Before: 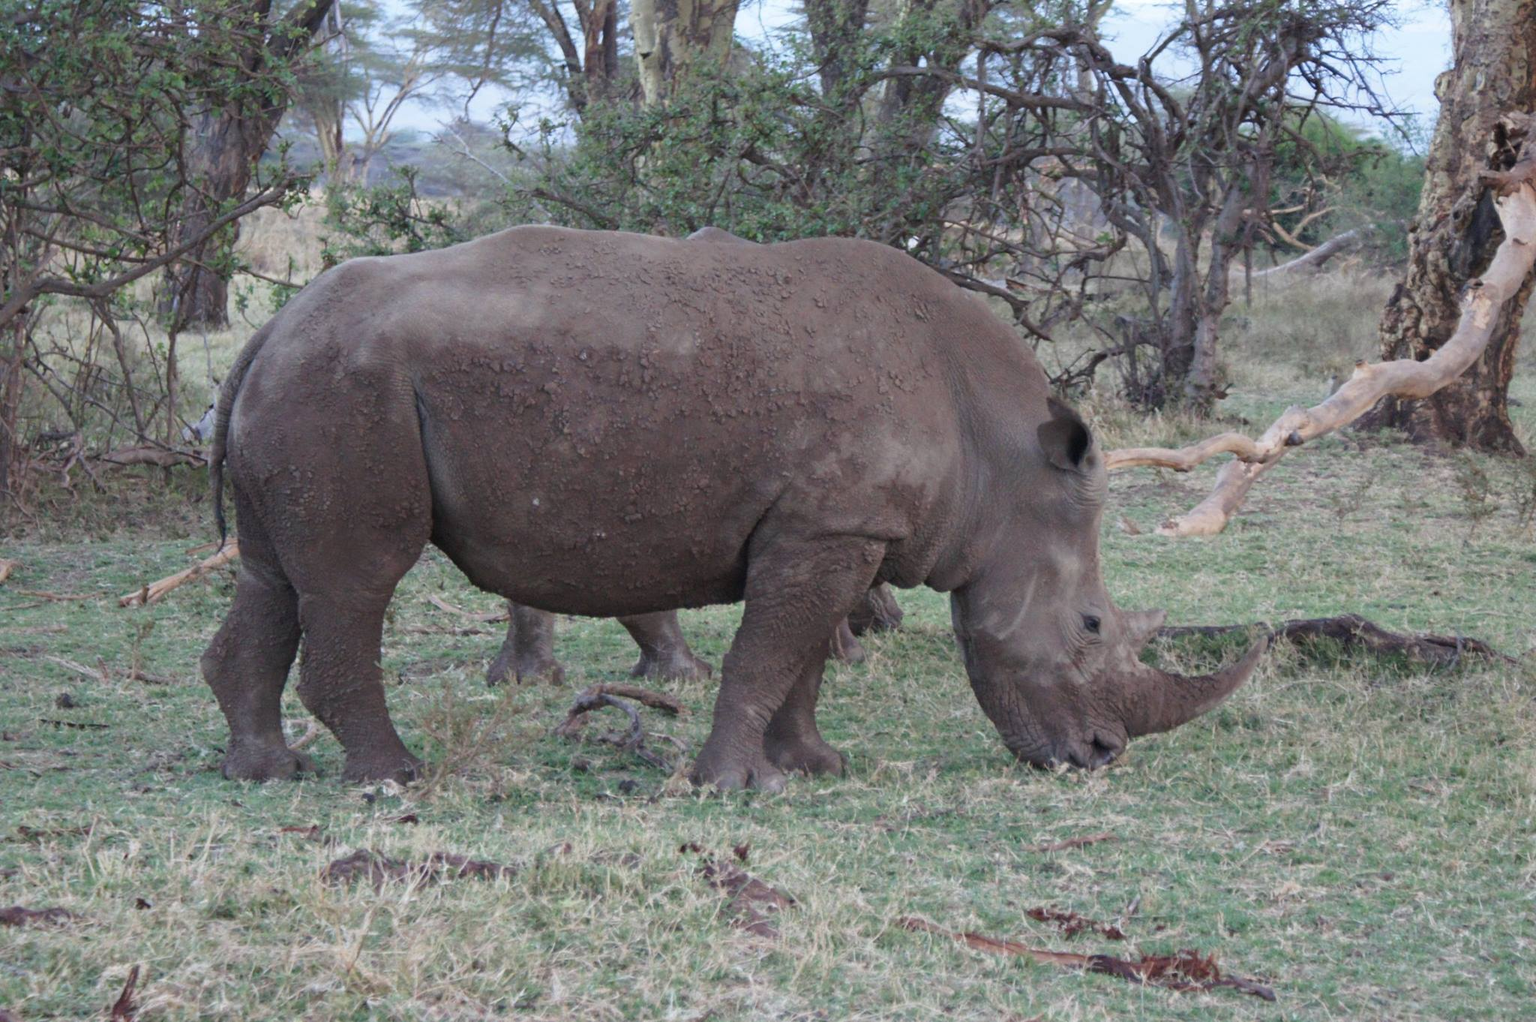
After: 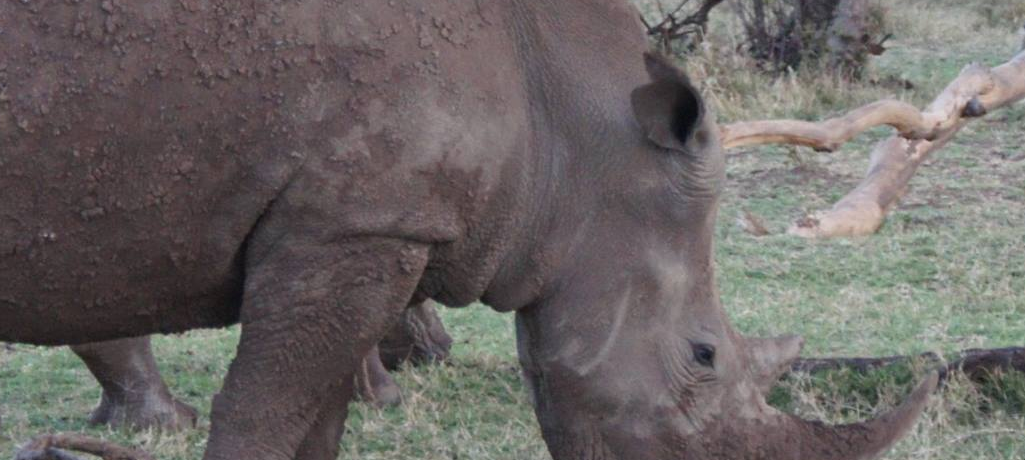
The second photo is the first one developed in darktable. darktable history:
crop: left 36.762%, top 35.026%, right 13.147%, bottom 31.16%
contrast brightness saturation: contrast 0.054
